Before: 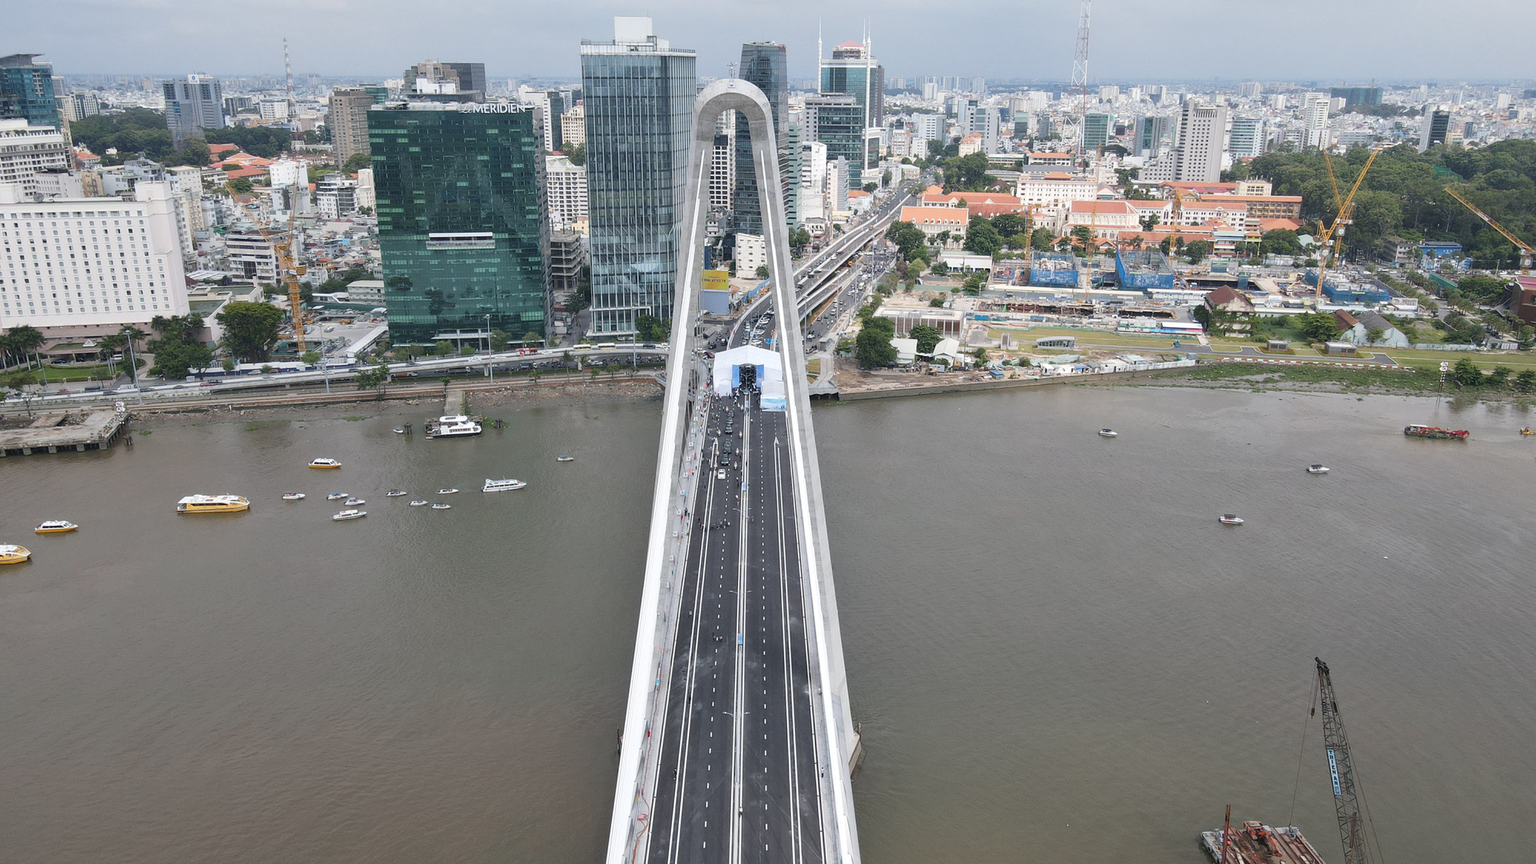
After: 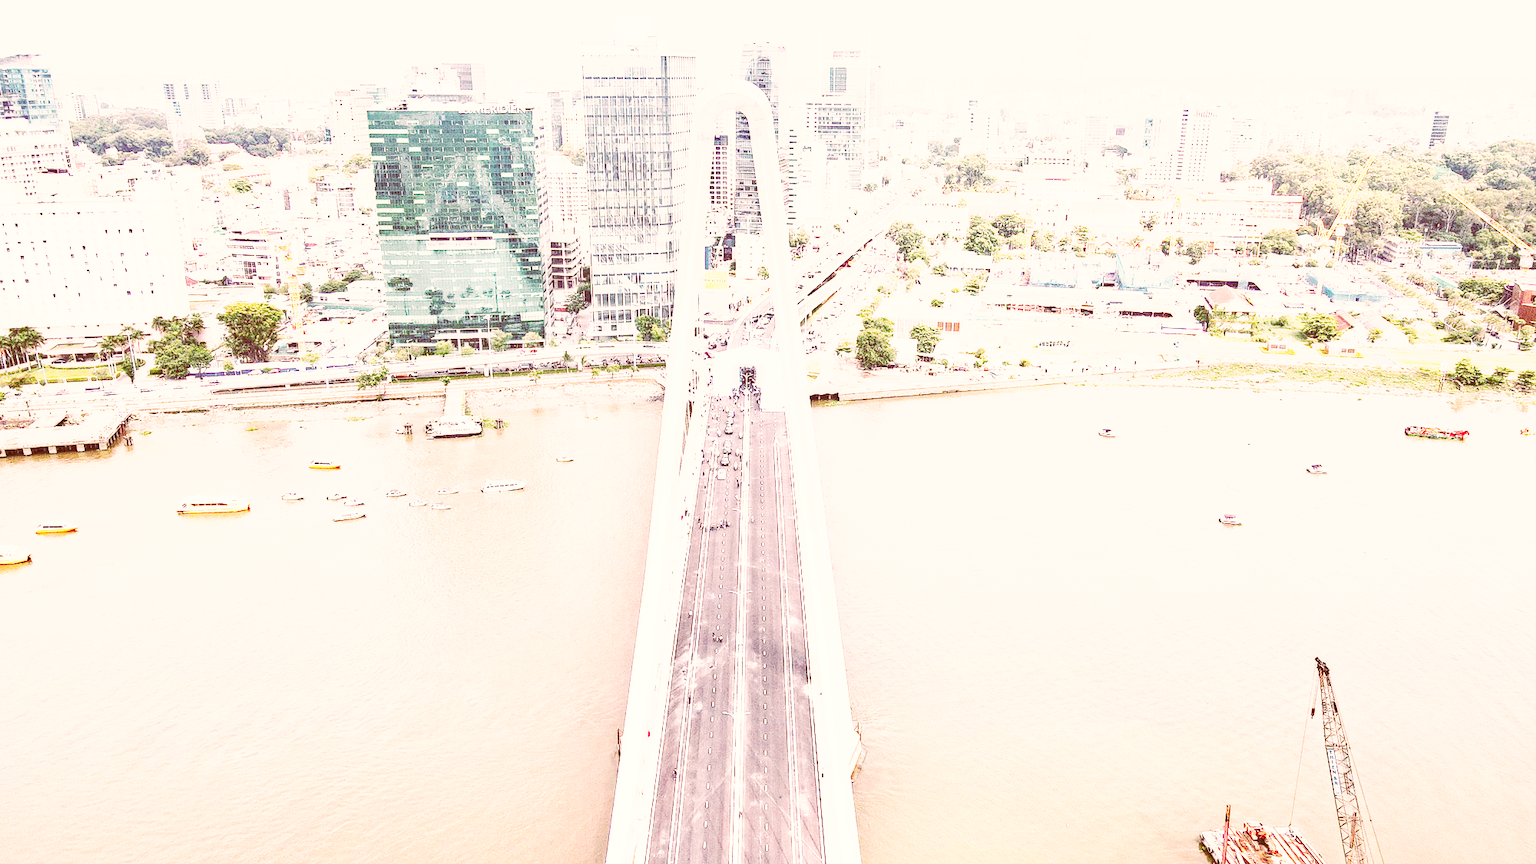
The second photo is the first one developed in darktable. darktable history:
local contrast: on, module defaults
color correction: highlights a* 9.53, highlights b* 9.05, shadows a* 39.39, shadows b* 39.56, saturation 0.813
base curve: curves: ch0 [(0, 0.015) (0.085, 0.116) (0.134, 0.298) (0.19, 0.545) (0.296, 0.764) (0.599, 0.982) (1, 1)], preserve colors none
haze removal: strength 0.287, distance 0.25, compatibility mode true, adaptive false
exposure: exposure 1.998 EV, compensate highlight preservation false
